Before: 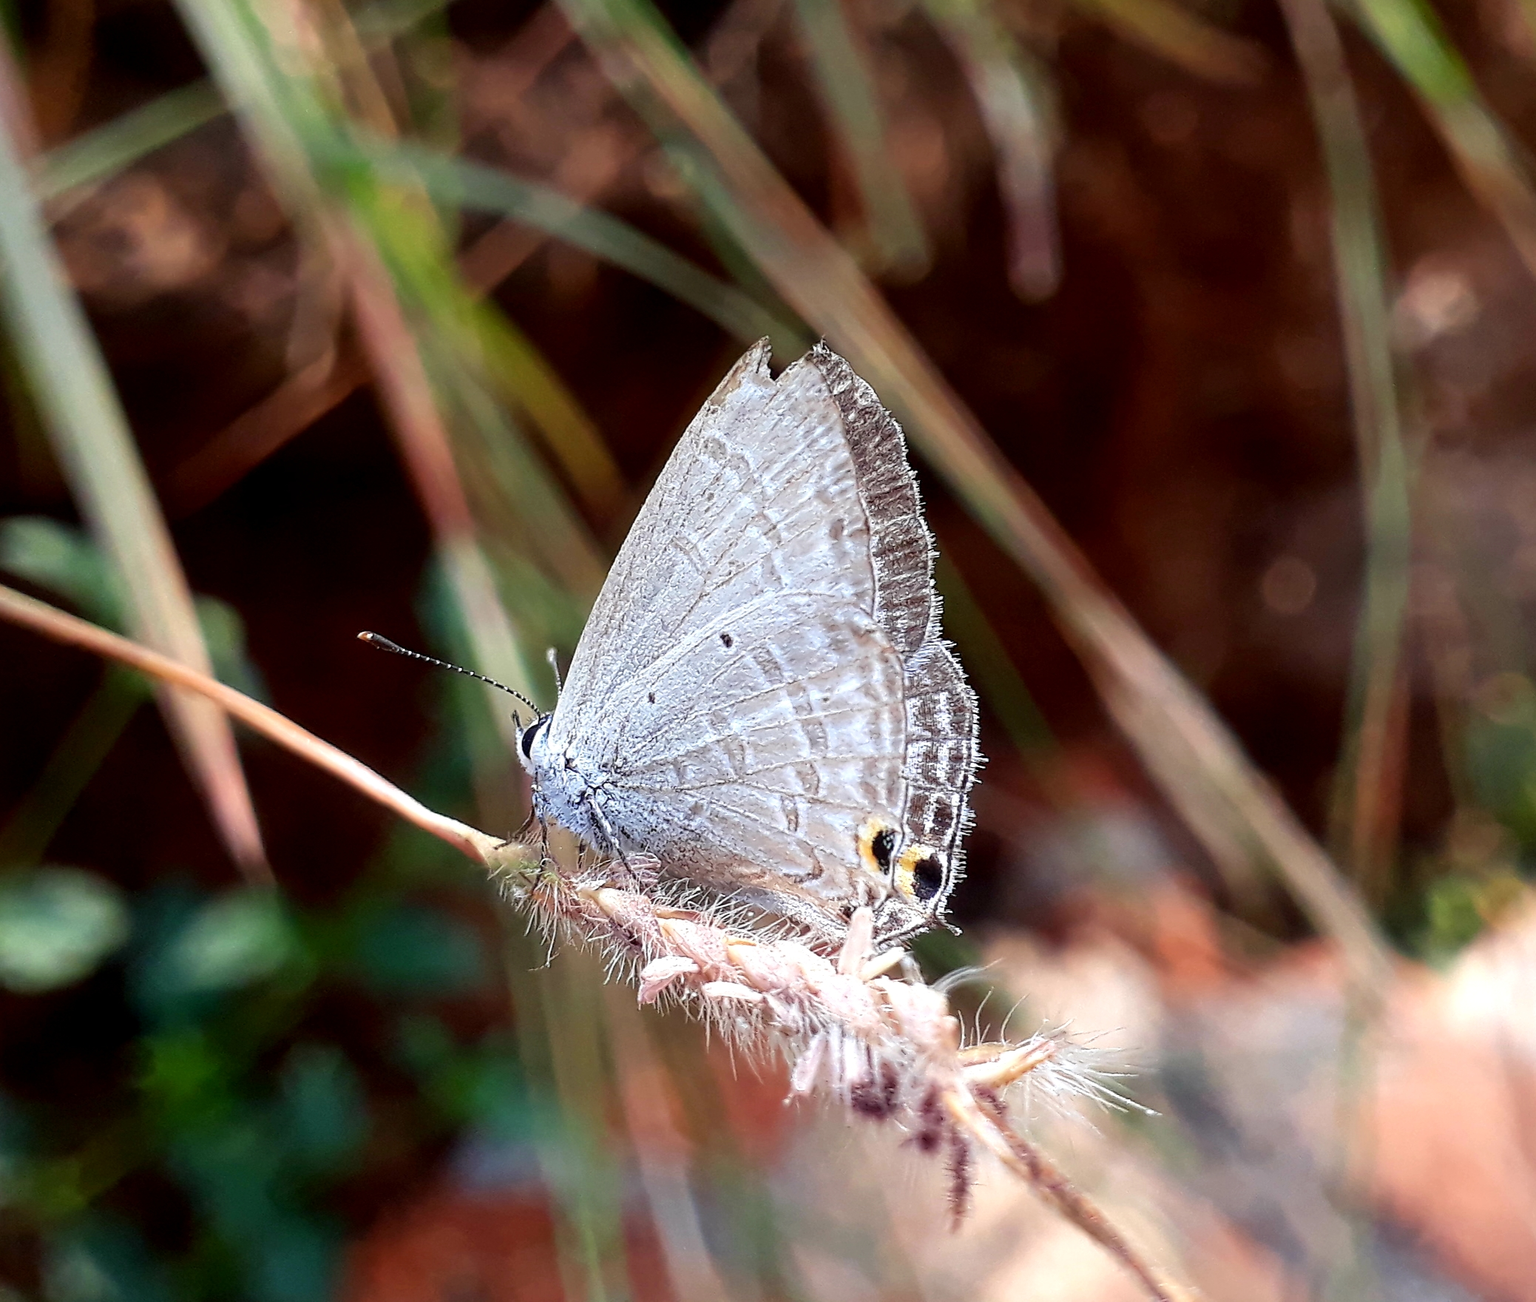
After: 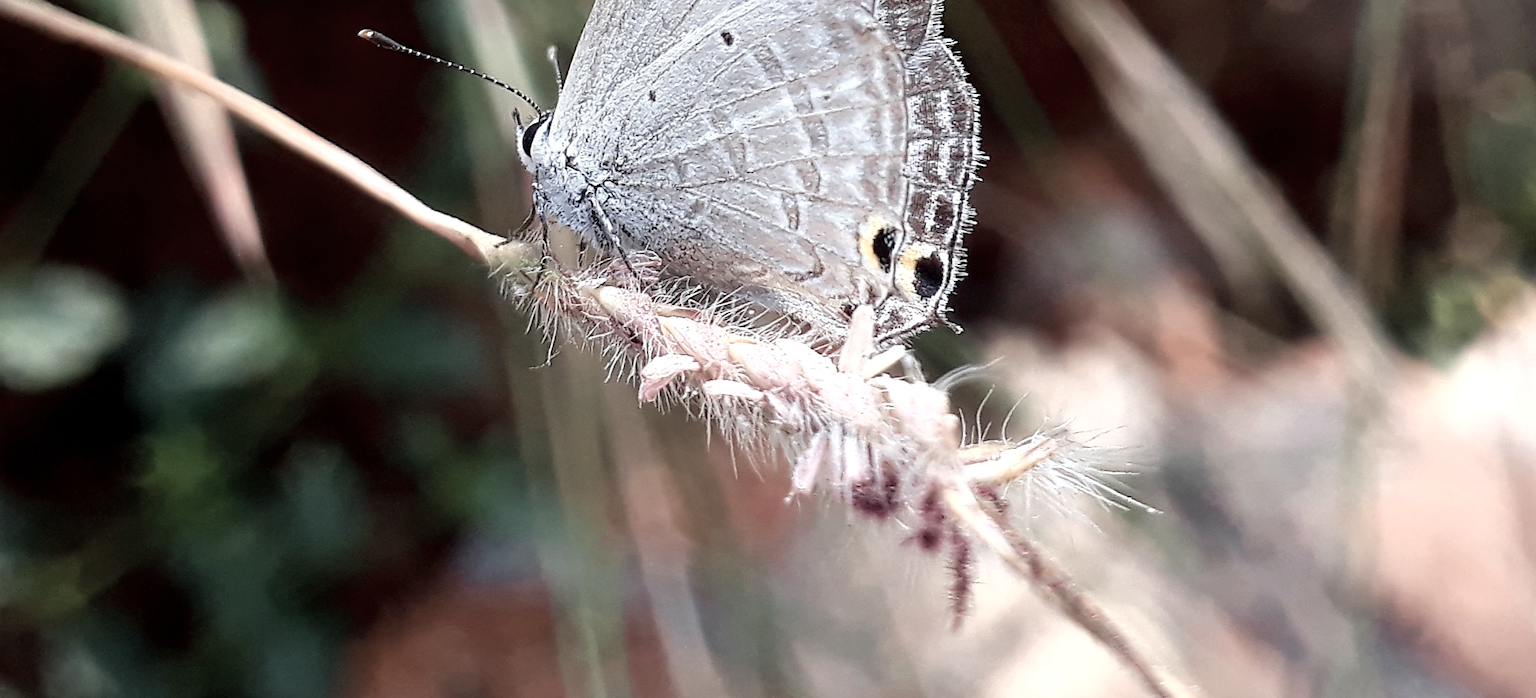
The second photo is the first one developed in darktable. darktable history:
crop and rotate: top 46.355%, right 0.061%
color zones: curves: ch0 [(0, 0.6) (0.129, 0.585) (0.193, 0.596) (0.429, 0.5) (0.571, 0.5) (0.714, 0.5) (0.857, 0.5) (1, 0.6)]; ch1 [(0, 0.453) (0.112, 0.245) (0.213, 0.252) (0.429, 0.233) (0.571, 0.231) (0.683, 0.242) (0.857, 0.296) (1, 0.453)]
